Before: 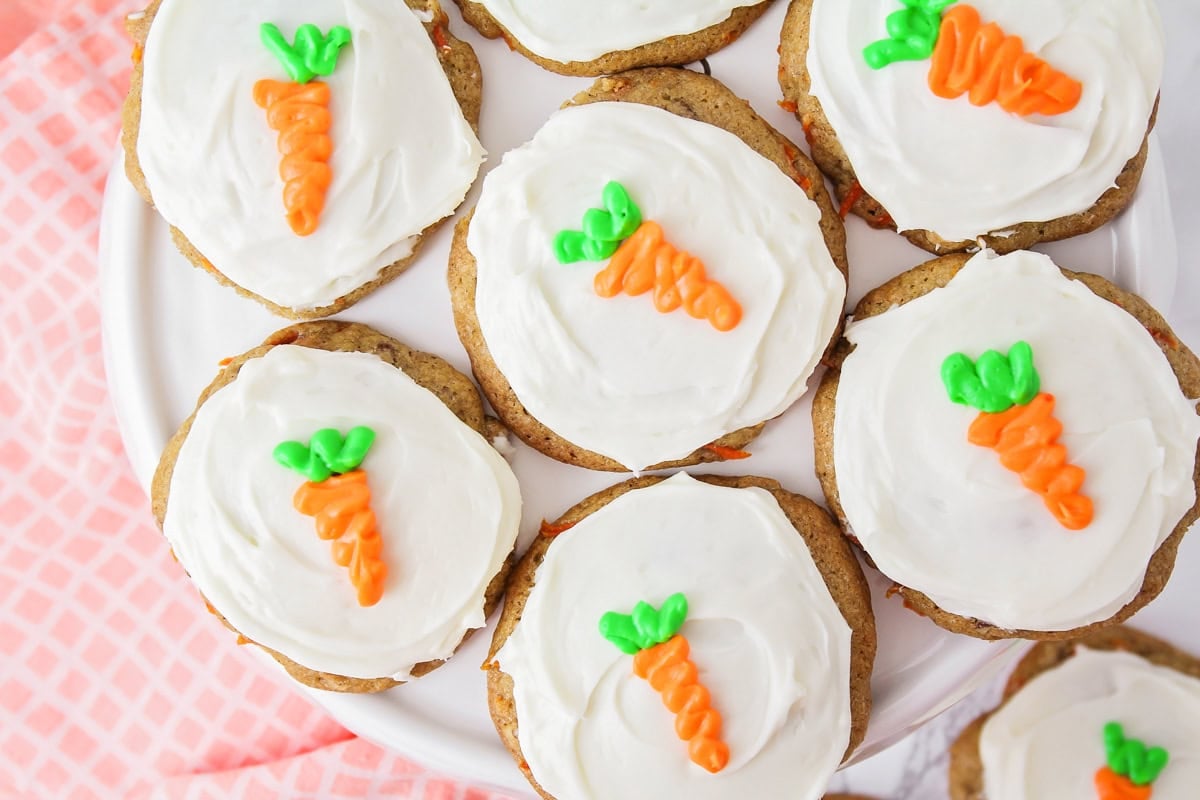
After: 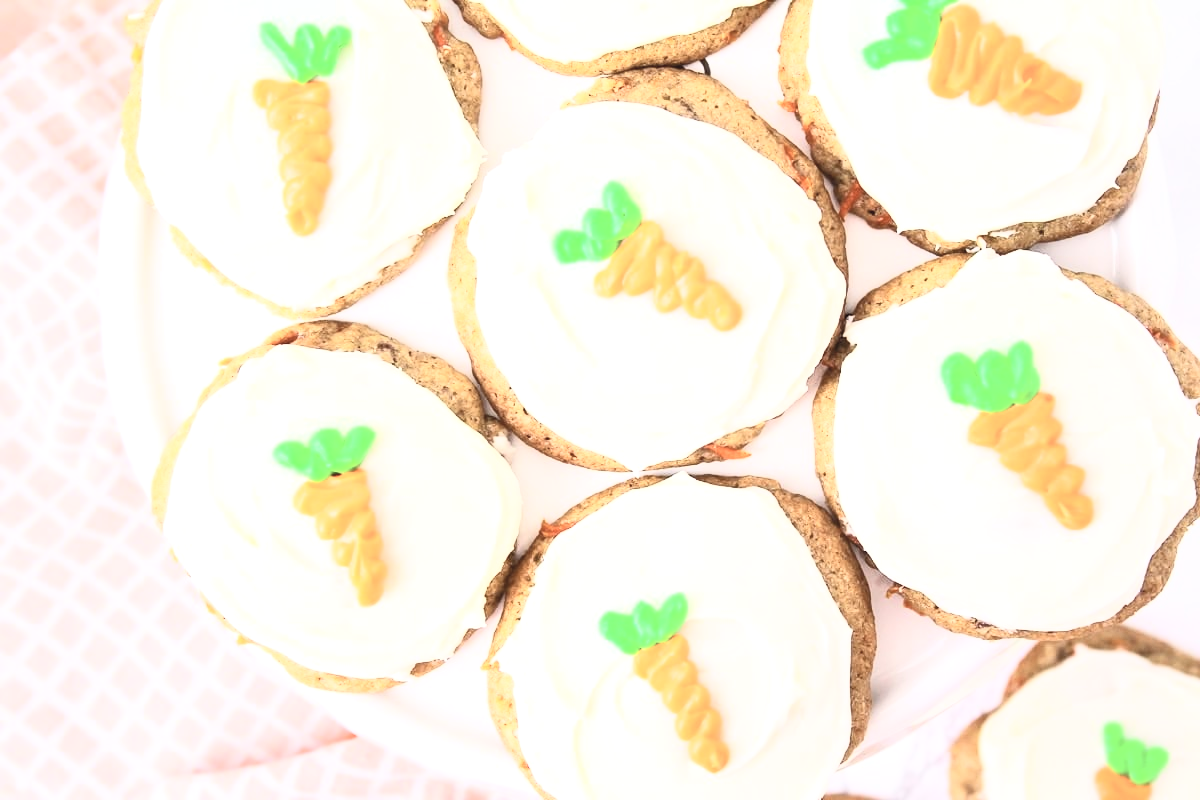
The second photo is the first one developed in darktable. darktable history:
exposure: black level correction 0.001, exposure 0.499 EV, compensate highlight preservation false
contrast brightness saturation: contrast 0.423, brightness 0.553, saturation -0.188
